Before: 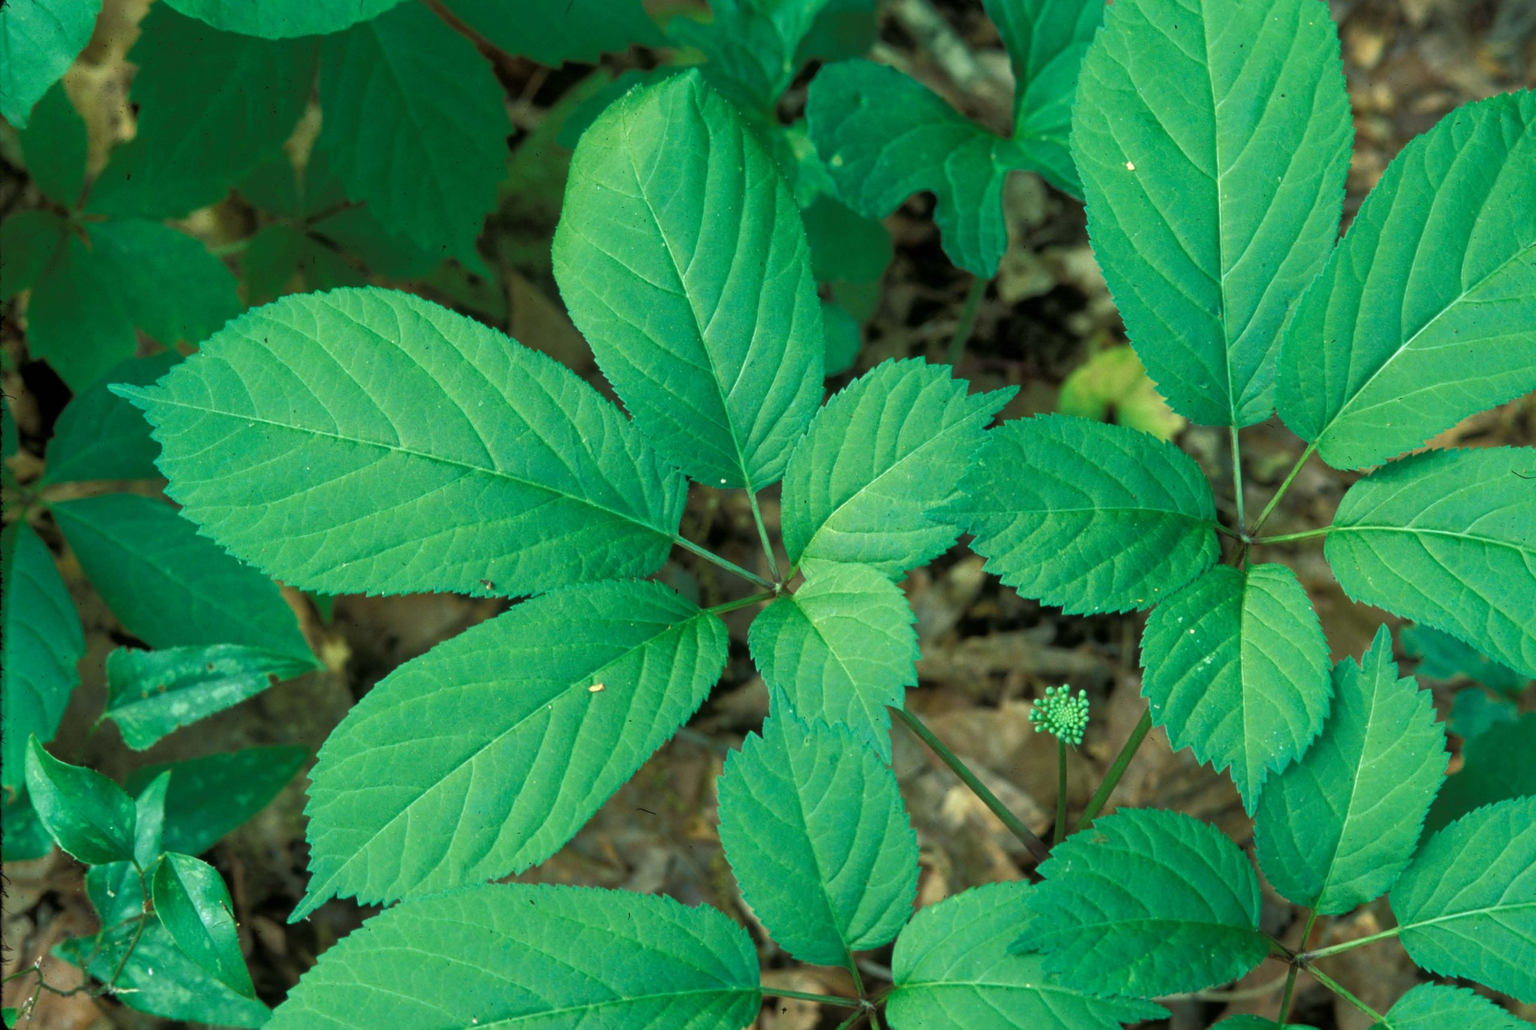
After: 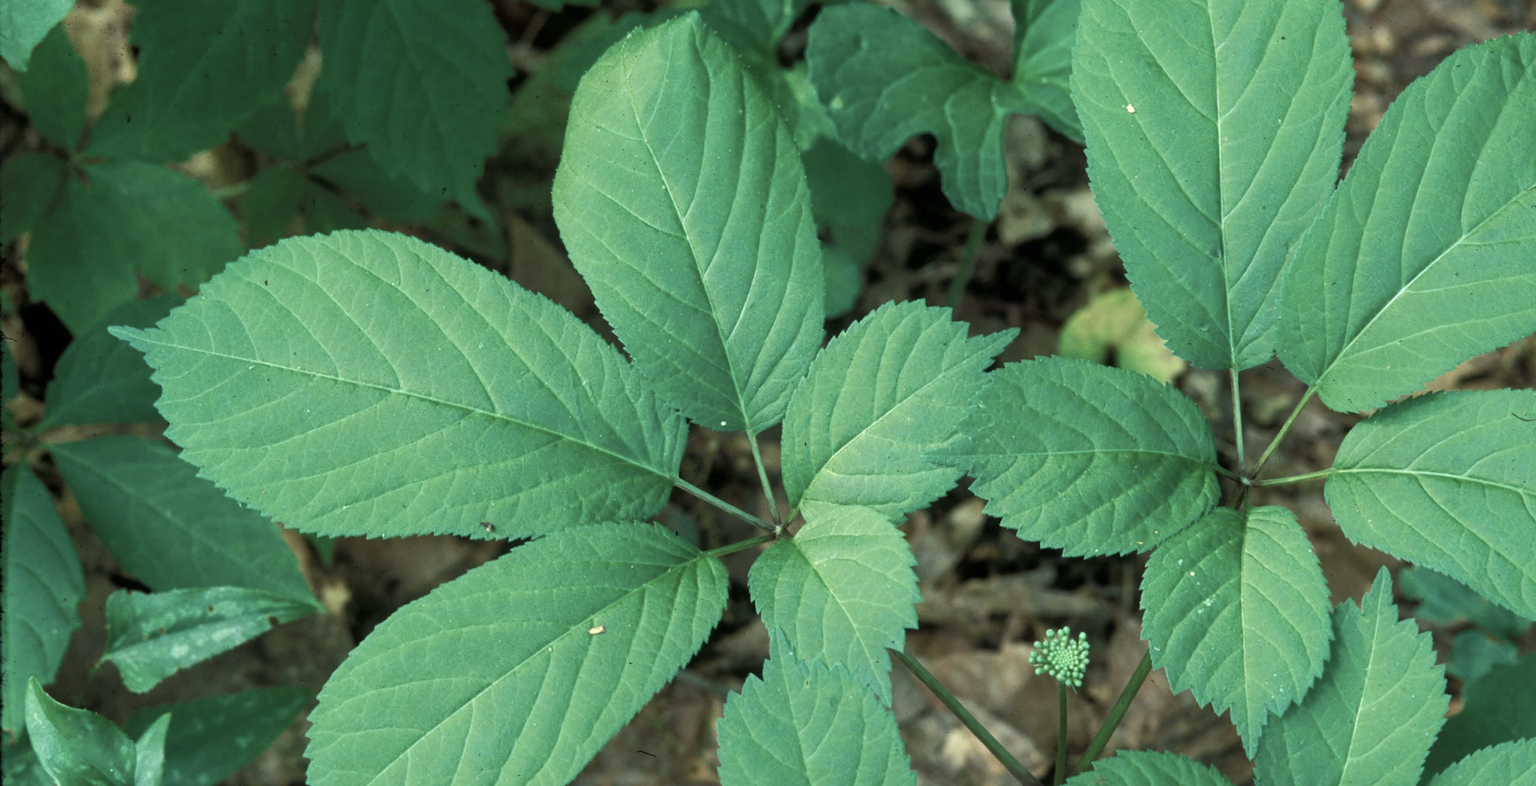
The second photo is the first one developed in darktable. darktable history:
contrast brightness saturation: contrast 0.104, saturation -0.354
crop: top 5.619%, bottom 18.012%
